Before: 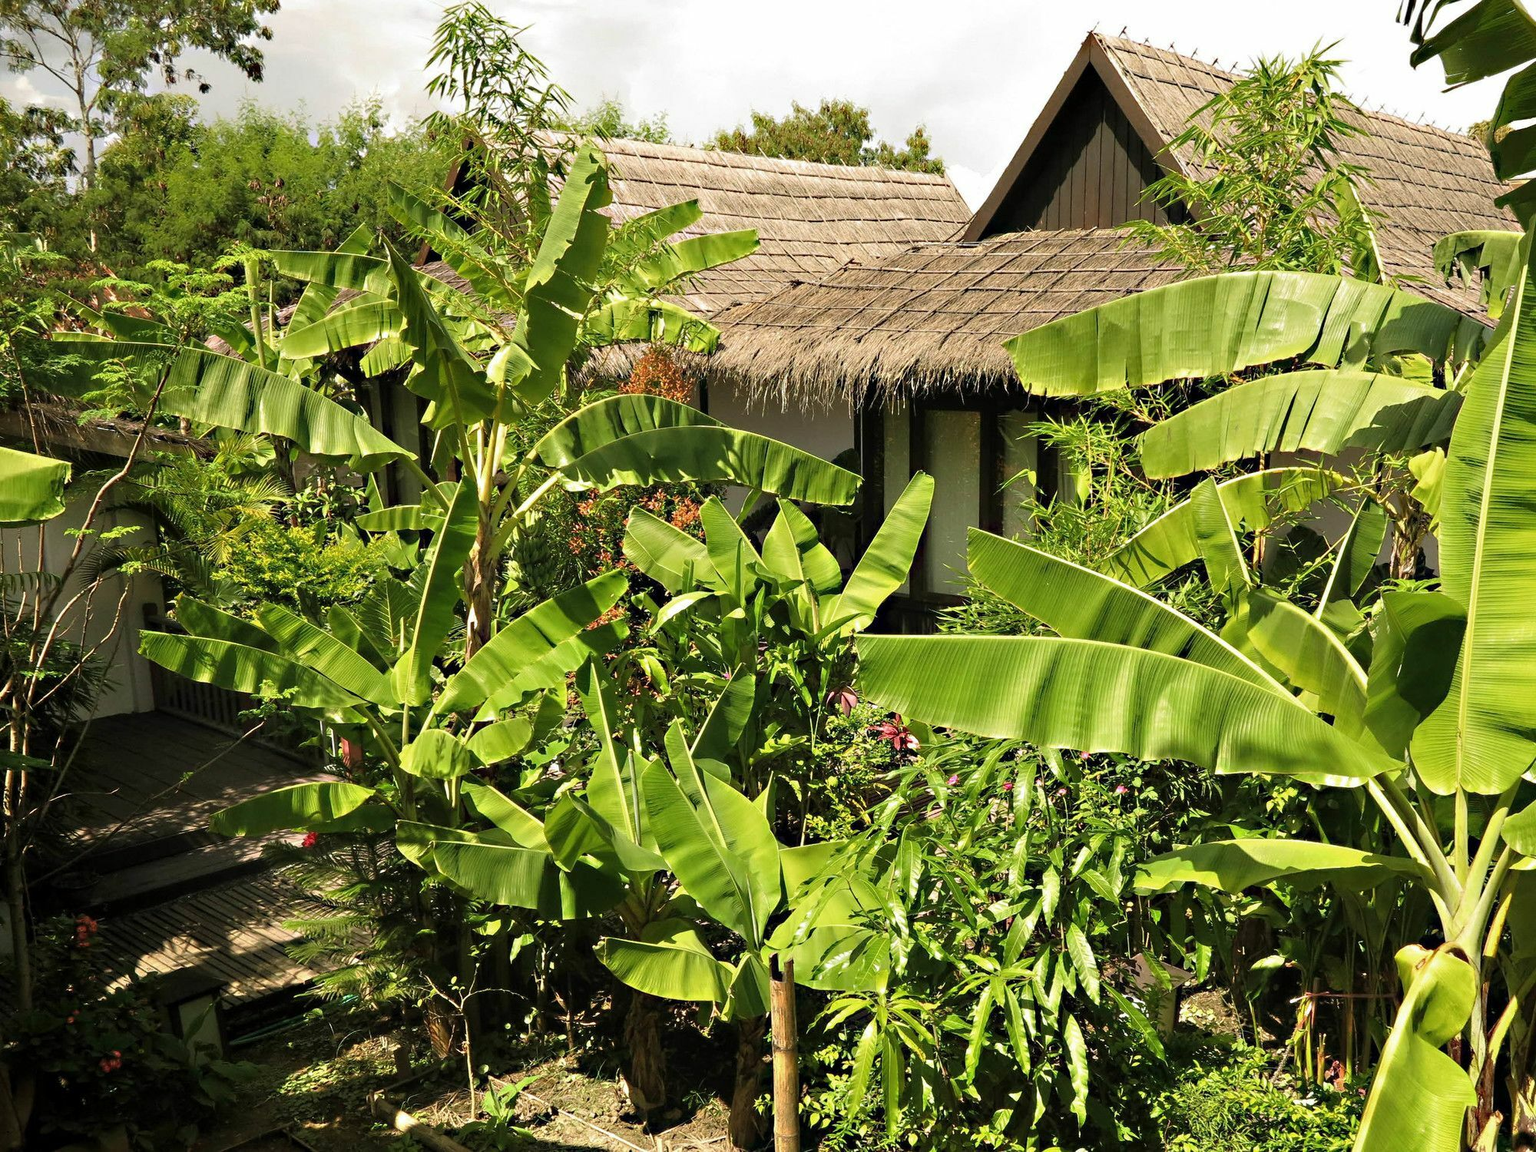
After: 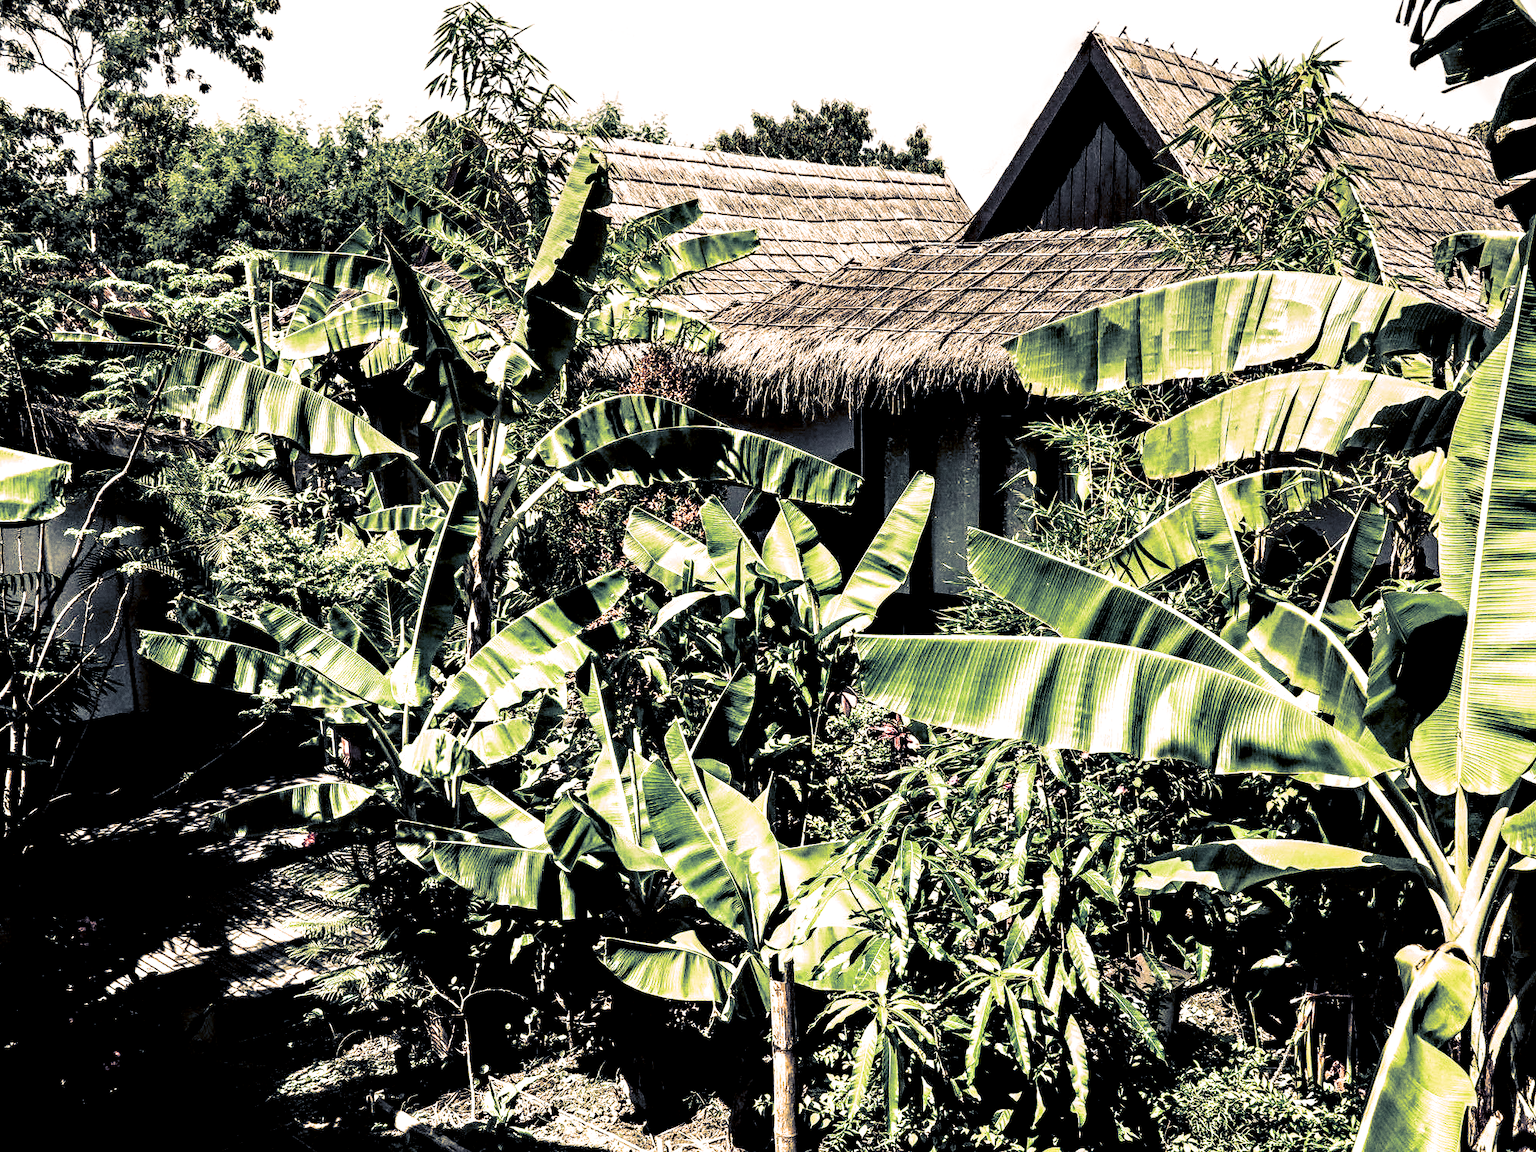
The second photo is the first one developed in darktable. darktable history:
split-toning: shadows › hue 226.8°, shadows › saturation 0.56, highlights › hue 28.8°, balance -40, compress 0%
local contrast: highlights 115%, shadows 42%, detail 293%
filmic rgb: black relative exposure -5 EV, white relative exposure 3.5 EV, hardness 3.19, contrast 1.4, highlights saturation mix -50%
color correction: highlights a* -0.482, highlights b* 0.161, shadows a* 4.66, shadows b* 20.72
grain: coarseness 0.09 ISO
